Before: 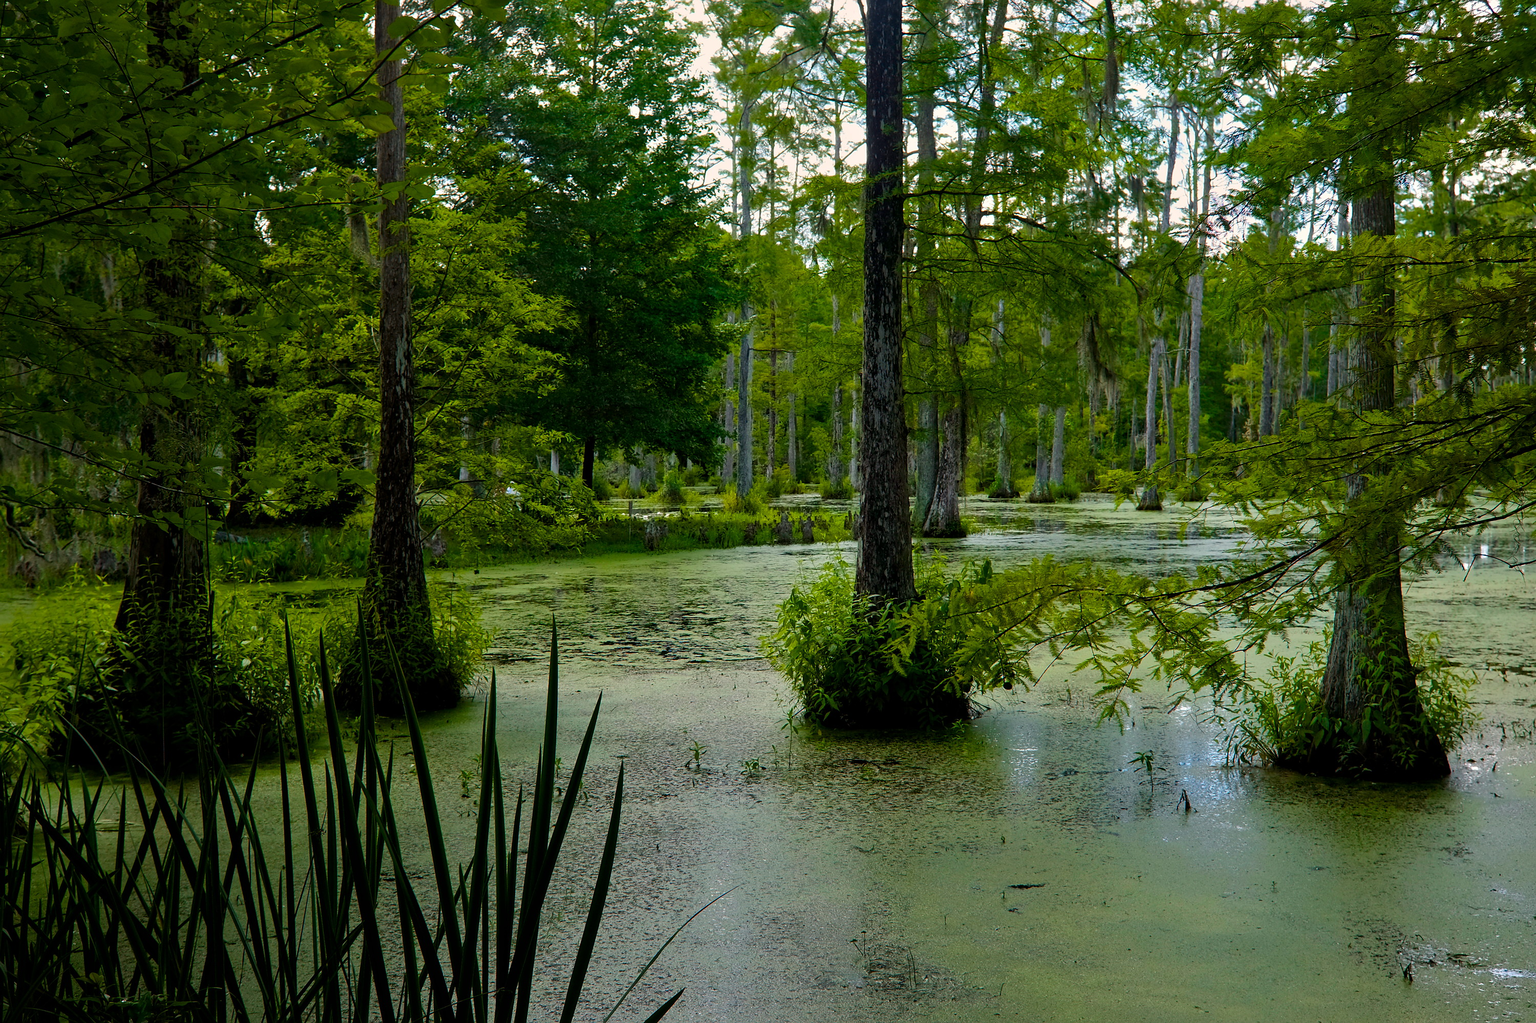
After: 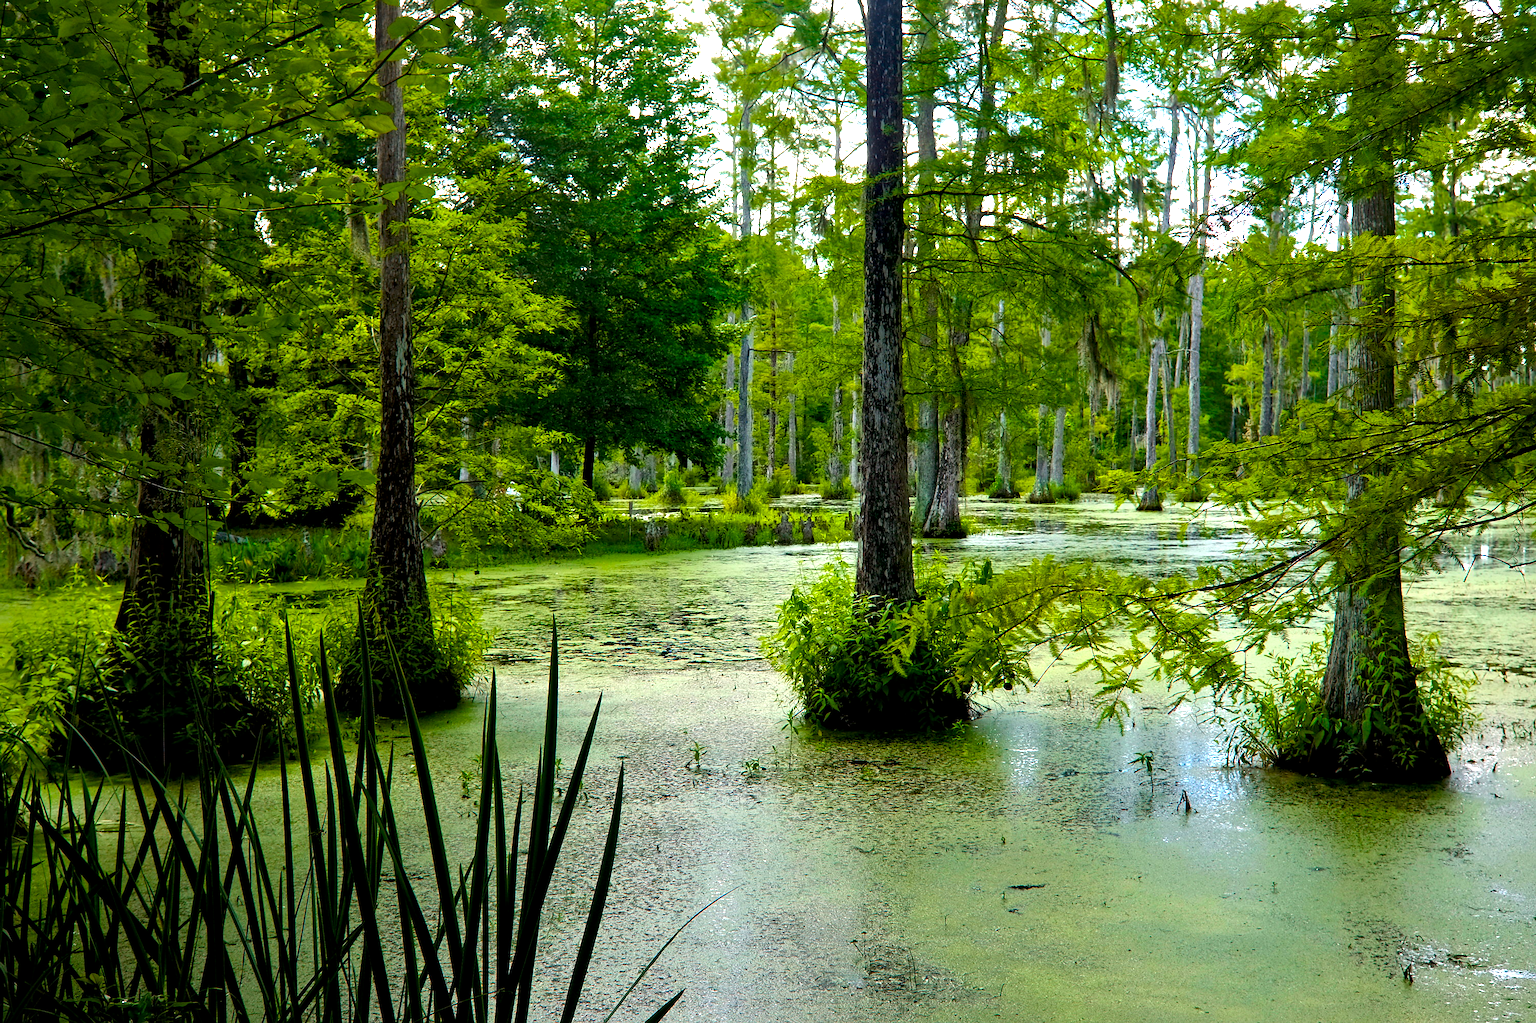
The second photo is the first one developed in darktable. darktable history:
exposure: black level correction 0.001, exposure 1.116 EV, compensate highlight preservation false
local contrast: mode bilateral grid, contrast 20, coarseness 50, detail 120%, midtone range 0.2
color balance rgb: perceptual saturation grading › global saturation 10%, global vibrance 10%
